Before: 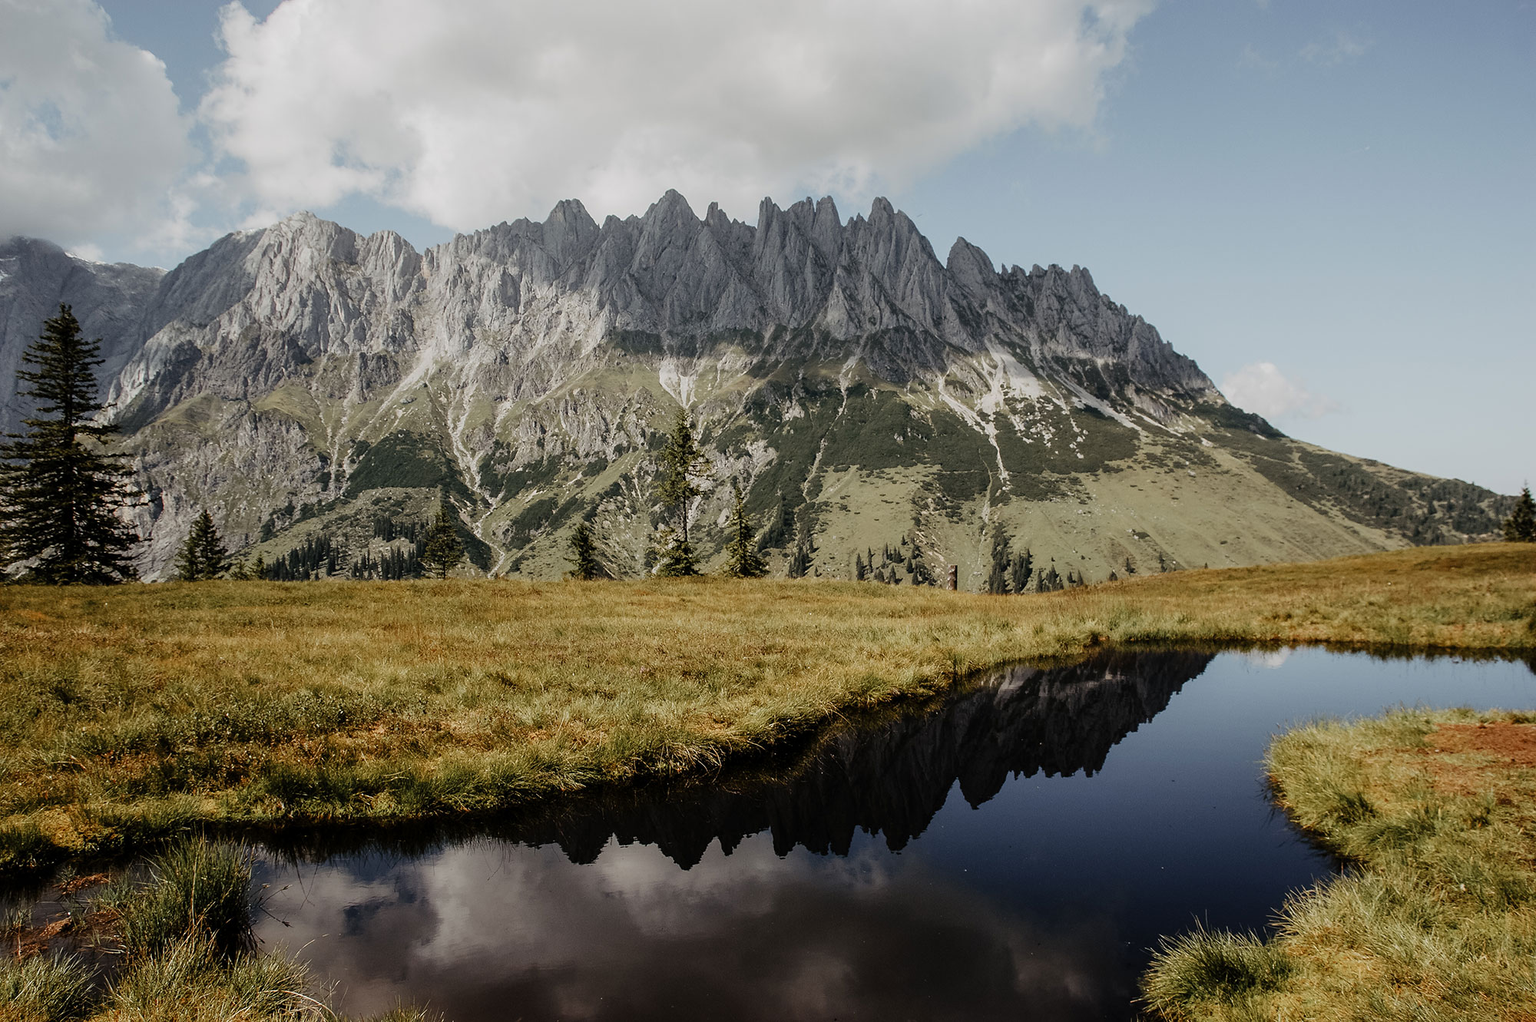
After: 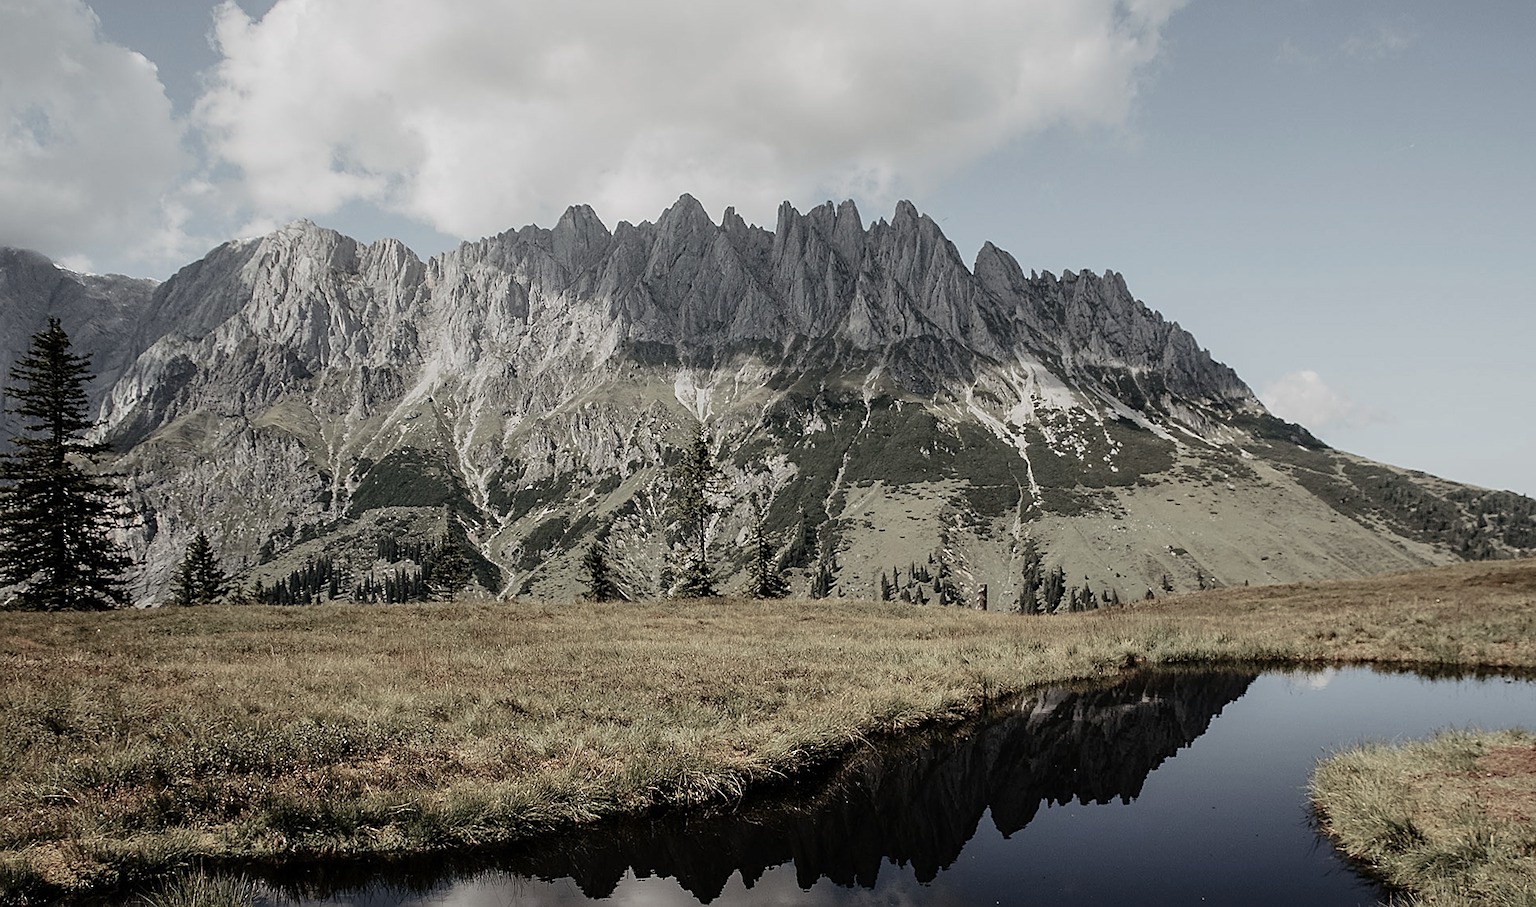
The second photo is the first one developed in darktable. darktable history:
crop and rotate: angle 0.374°, left 0.332%, right 2.893%, bottom 14.087%
sharpen: on, module defaults
color balance rgb: perceptual saturation grading › global saturation -28.537%, perceptual saturation grading › highlights -20.889%, perceptual saturation grading › mid-tones -23.805%, perceptual saturation grading › shadows -24.995%, global vibrance 33.379%
